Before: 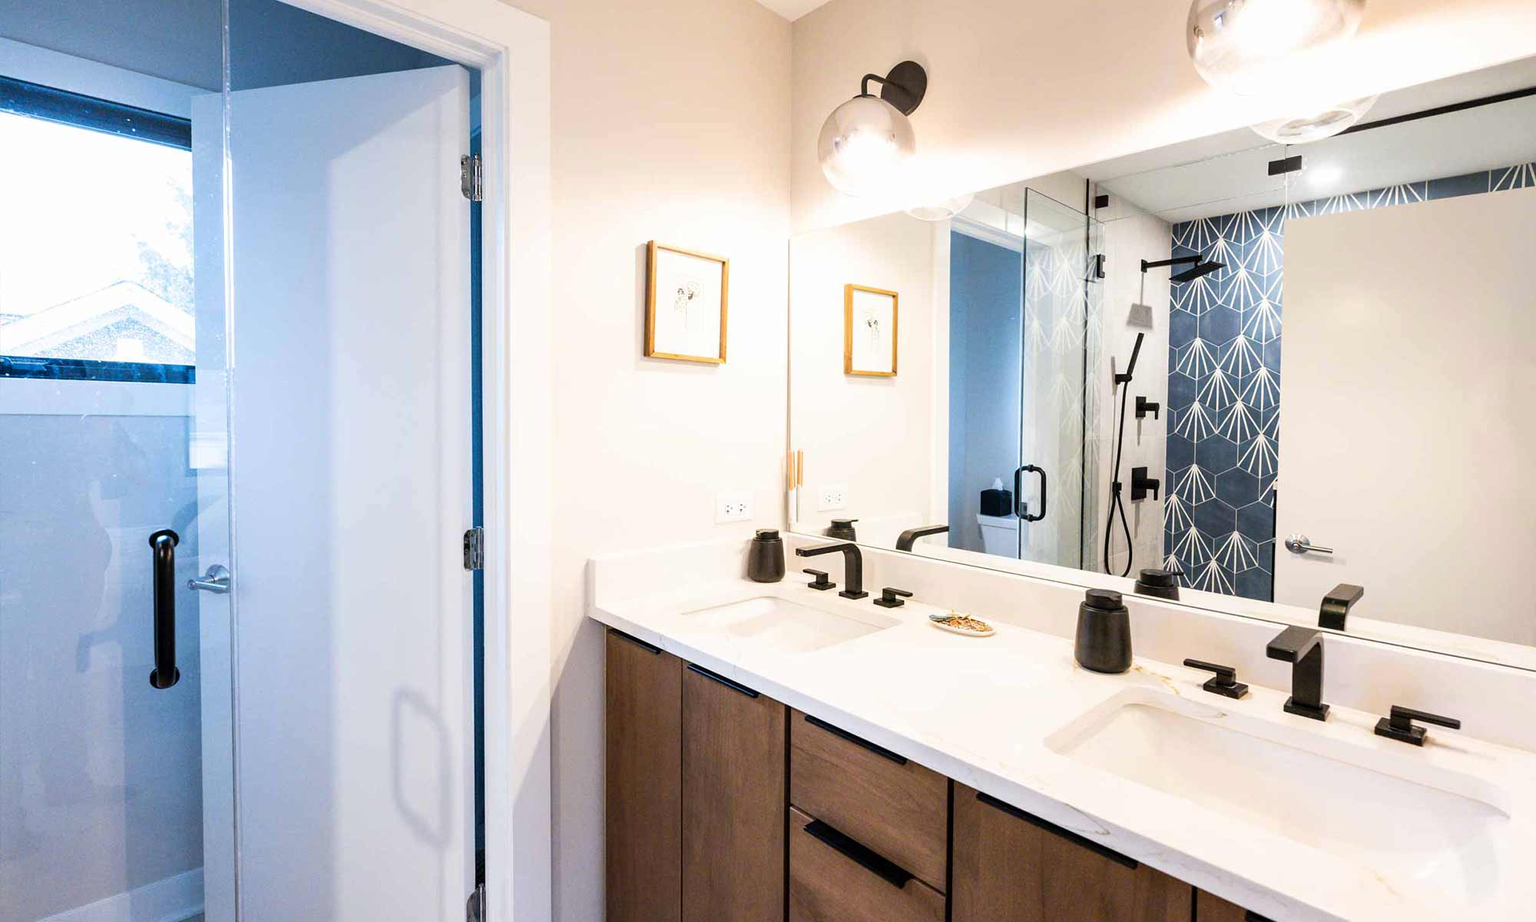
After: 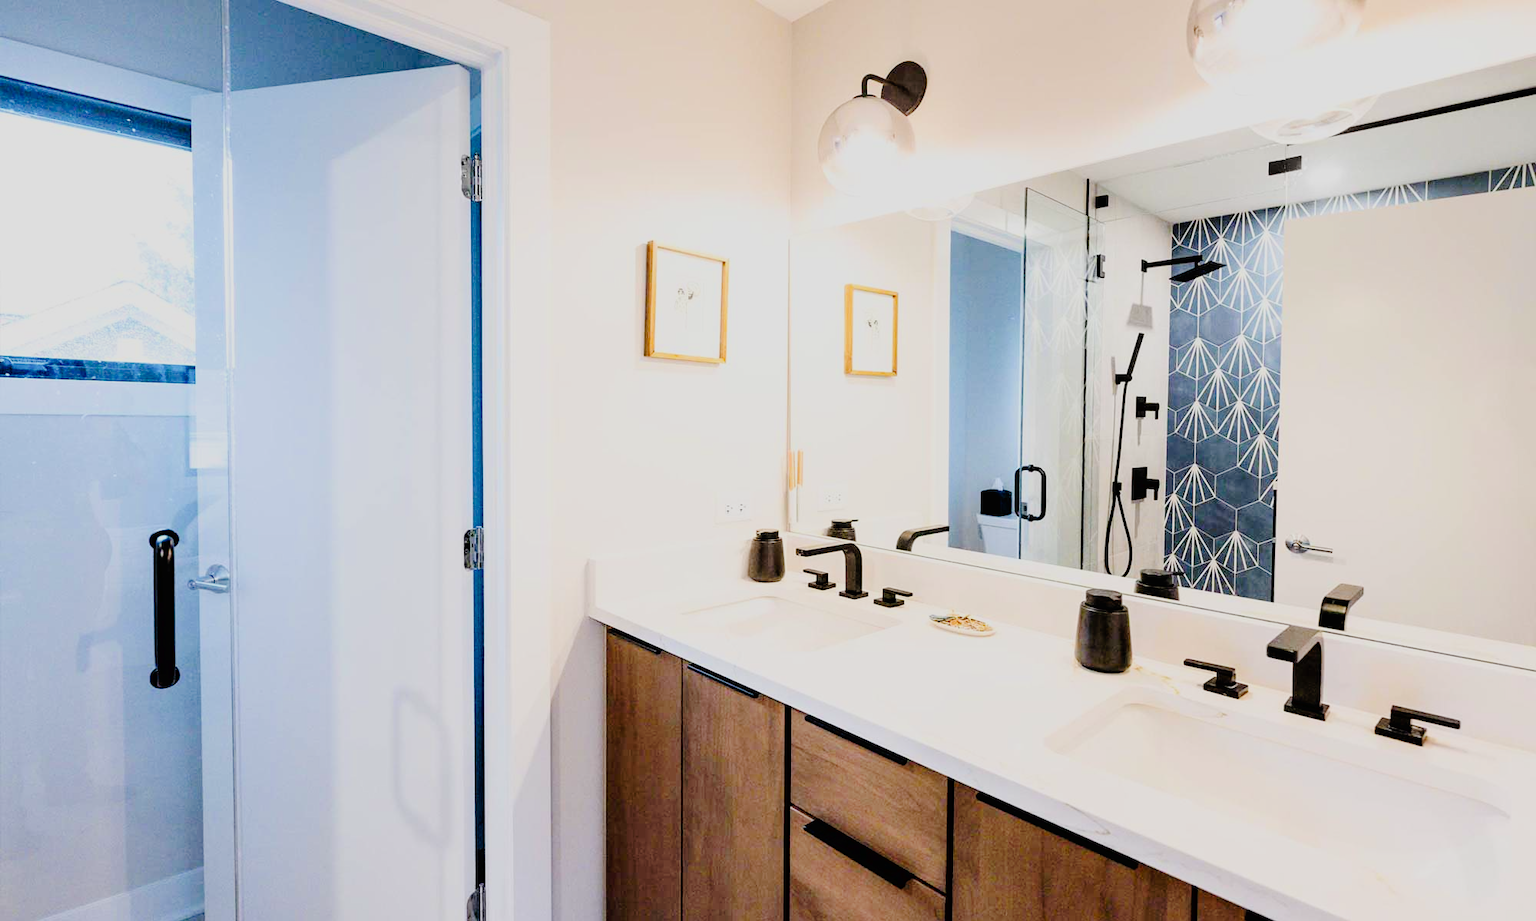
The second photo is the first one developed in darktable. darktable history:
tone curve: curves: ch0 [(0, 0) (0.003, 0.009) (0.011, 0.009) (0.025, 0.01) (0.044, 0.02) (0.069, 0.032) (0.1, 0.048) (0.136, 0.092) (0.177, 0.153) (0.224, 0.217) (0.277, 0.306) (0.335, 0.402) (0.399, 0.488) (0.468, 0.574) (0.543, 0.648) (0.623, 0.716) (0.709, 0.783) (0.801, 0.851) (0.898, 0.92) (1, 1)], preserve colors none
filmic rgb: black relative exposure -7.65 EV, white relative exposure 4.56 EV, hardness 3.61, color science v6 (2022)
